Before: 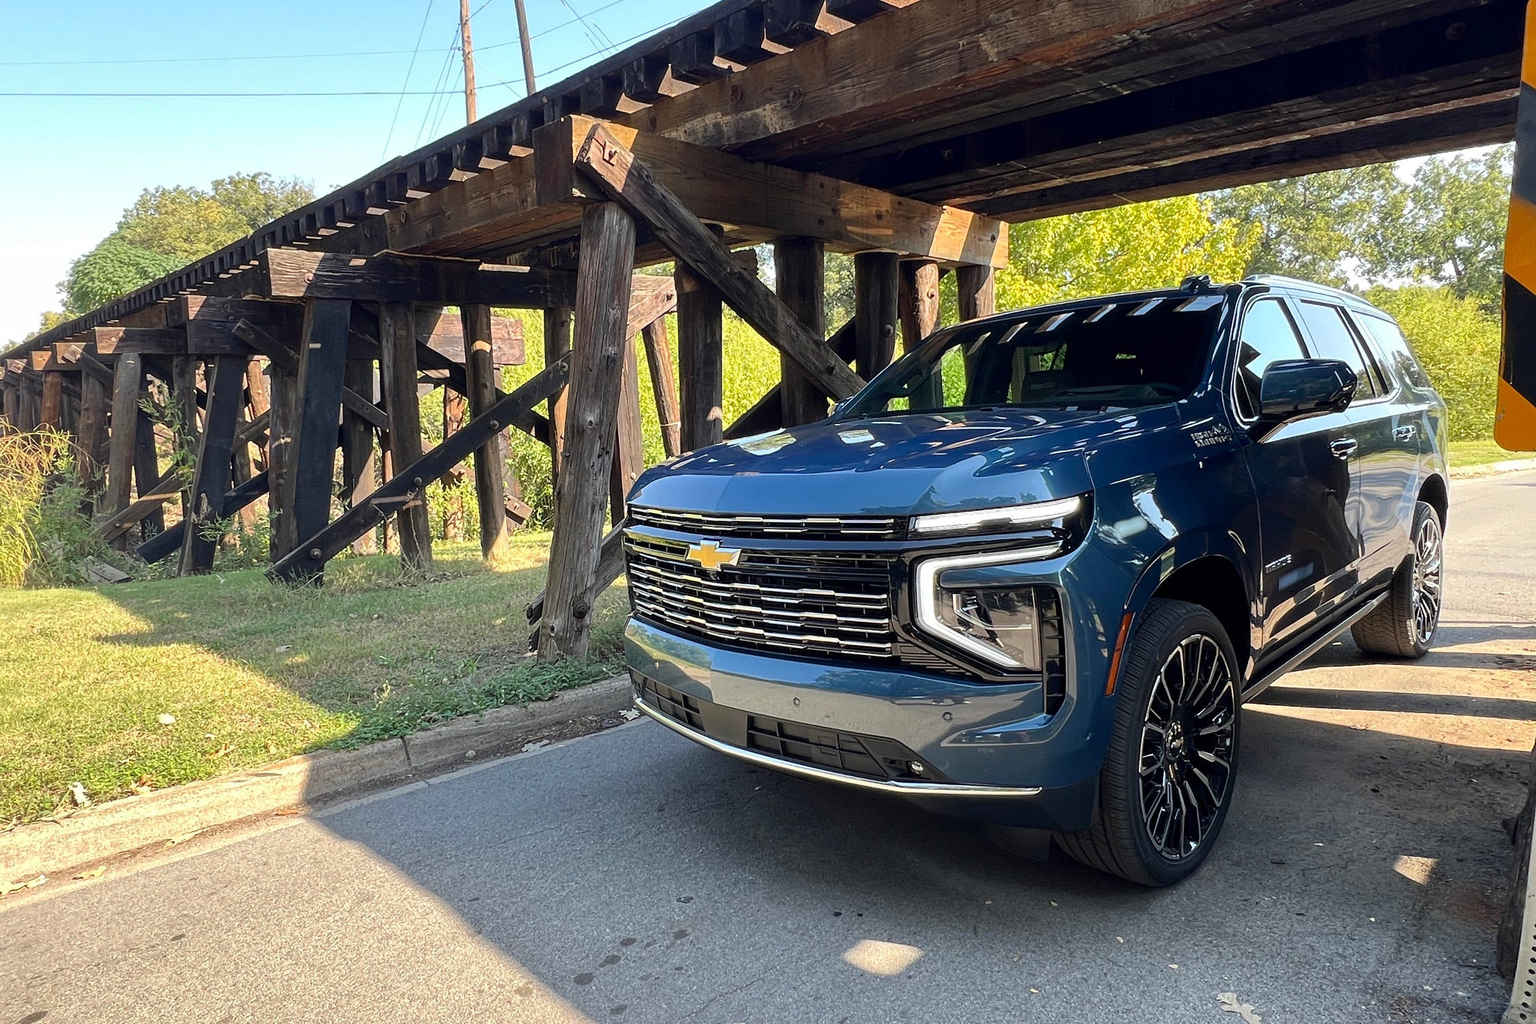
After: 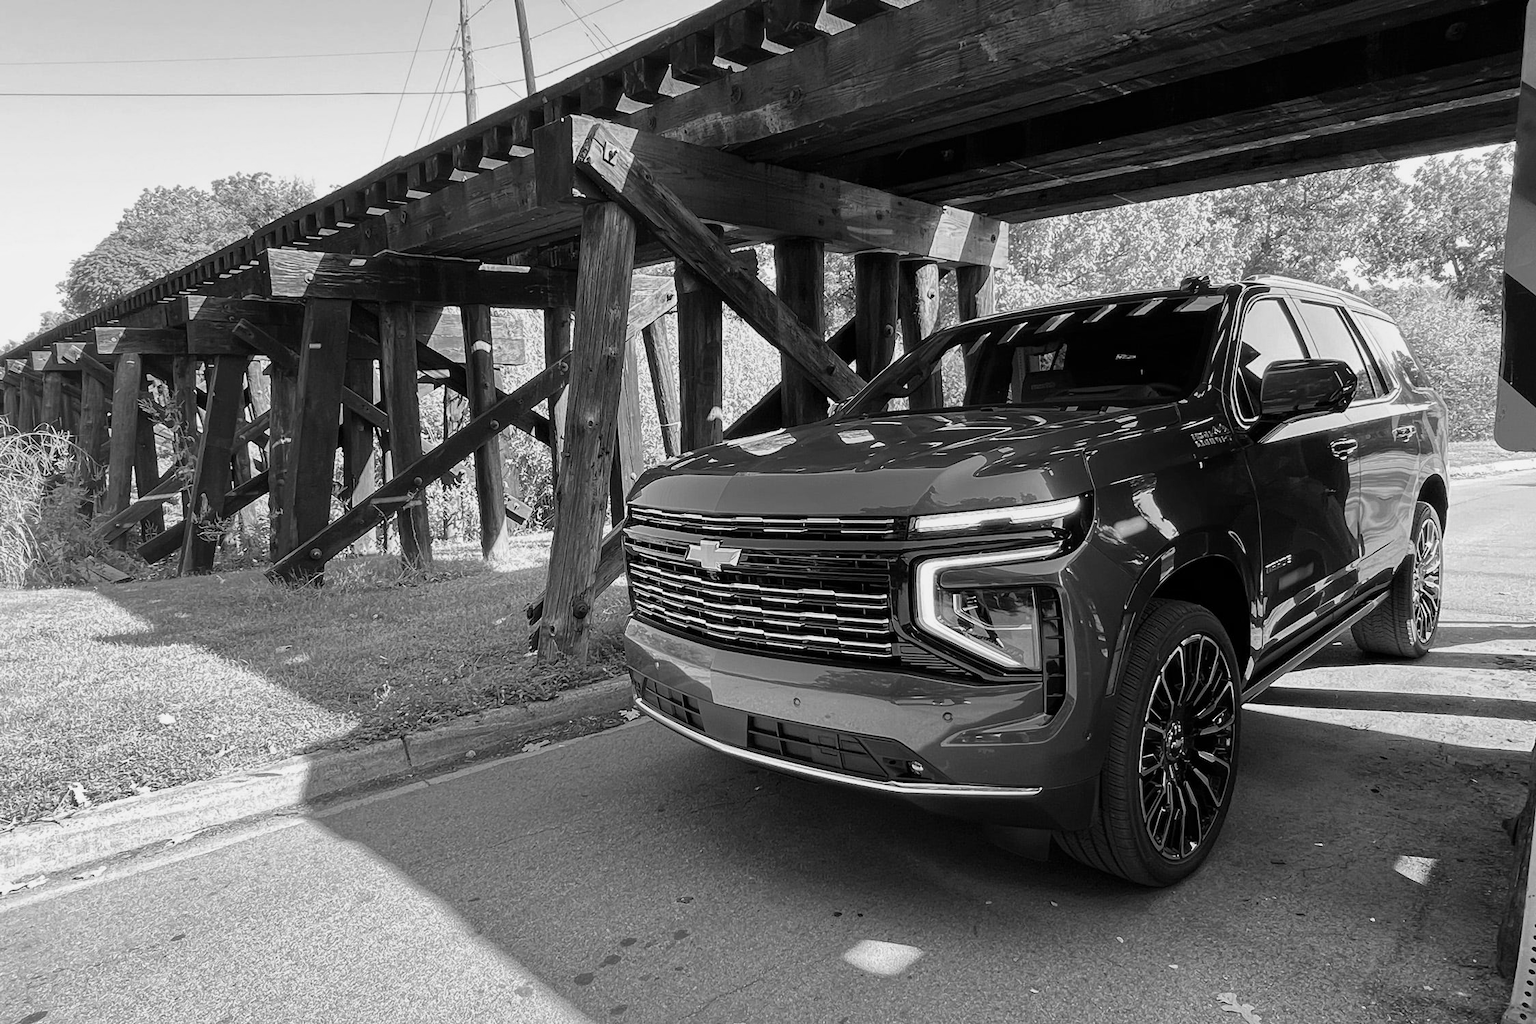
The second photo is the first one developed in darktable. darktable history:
base curve: curves: ch0 [(0, 0) (0.303, 0.277) (1, 1)]
monochrome: a 73.58, b 64.21
